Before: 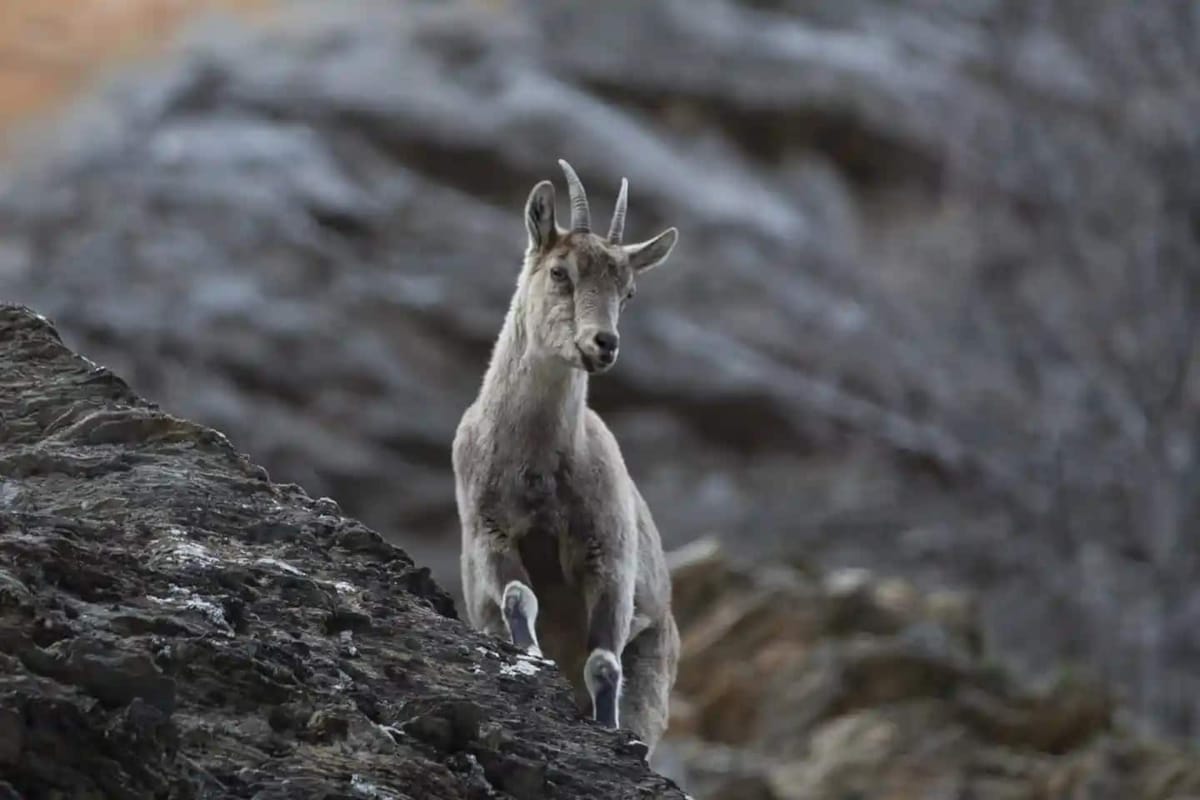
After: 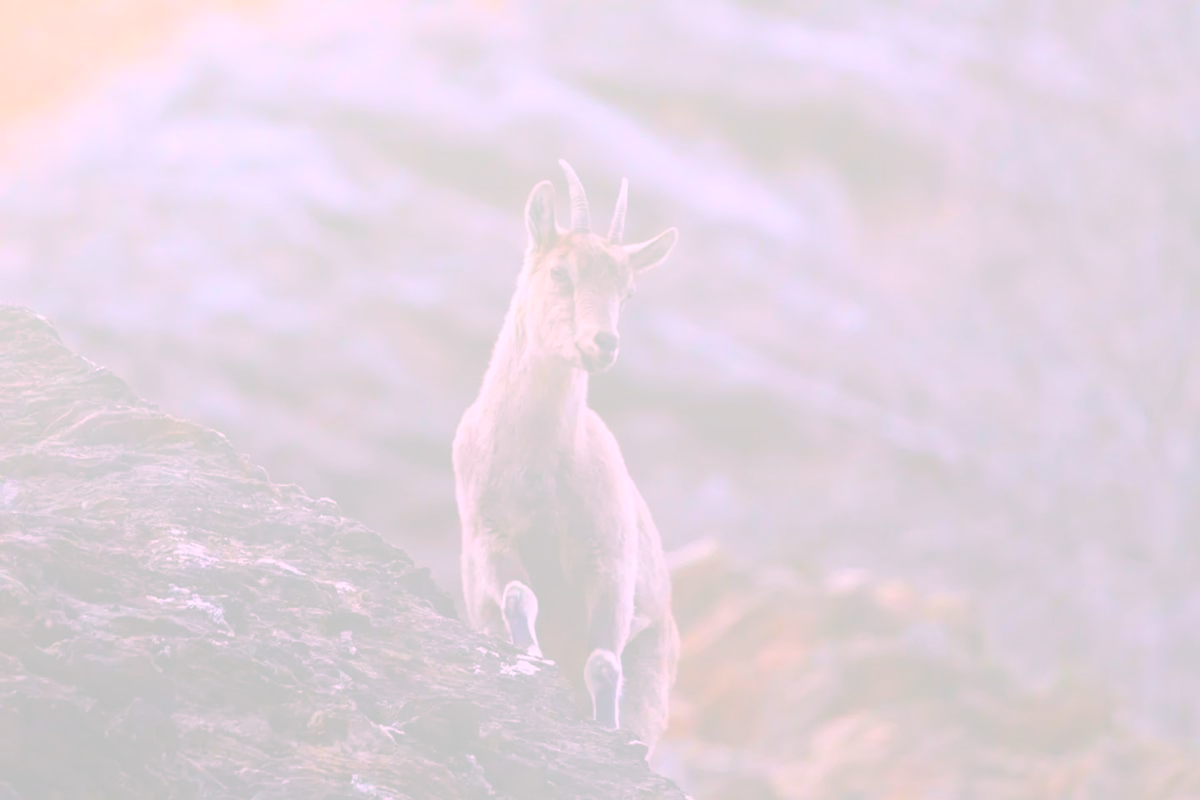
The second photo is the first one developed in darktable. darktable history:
bloom: size 70%, threshold 25%, strength 70%
white balance: red 1.188, blue 1.11
exposure: black level correction -0.062, exposure -0.05 EV, compensate highlight preservation false
